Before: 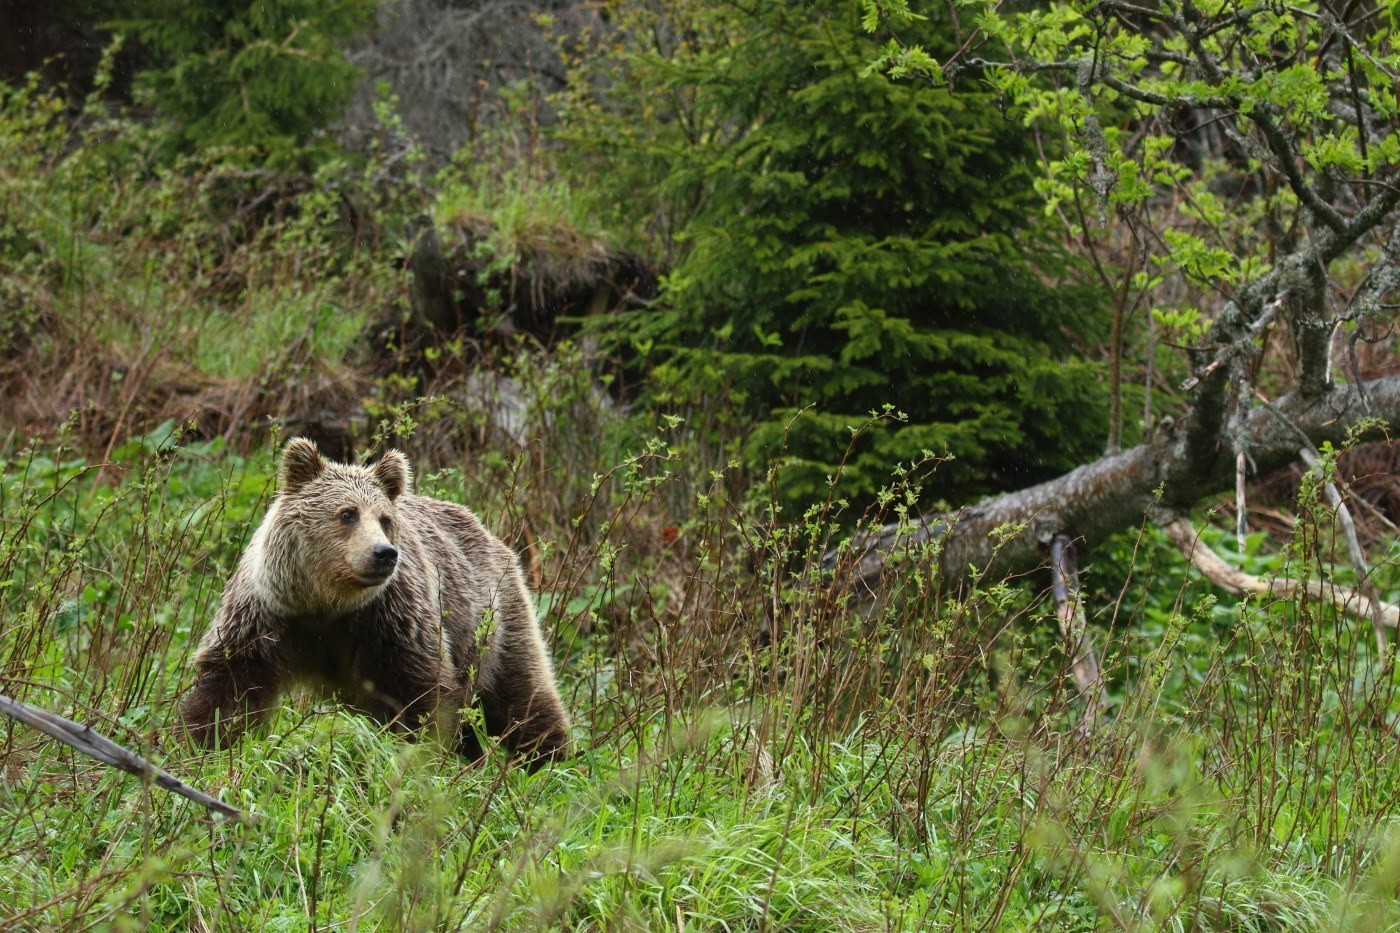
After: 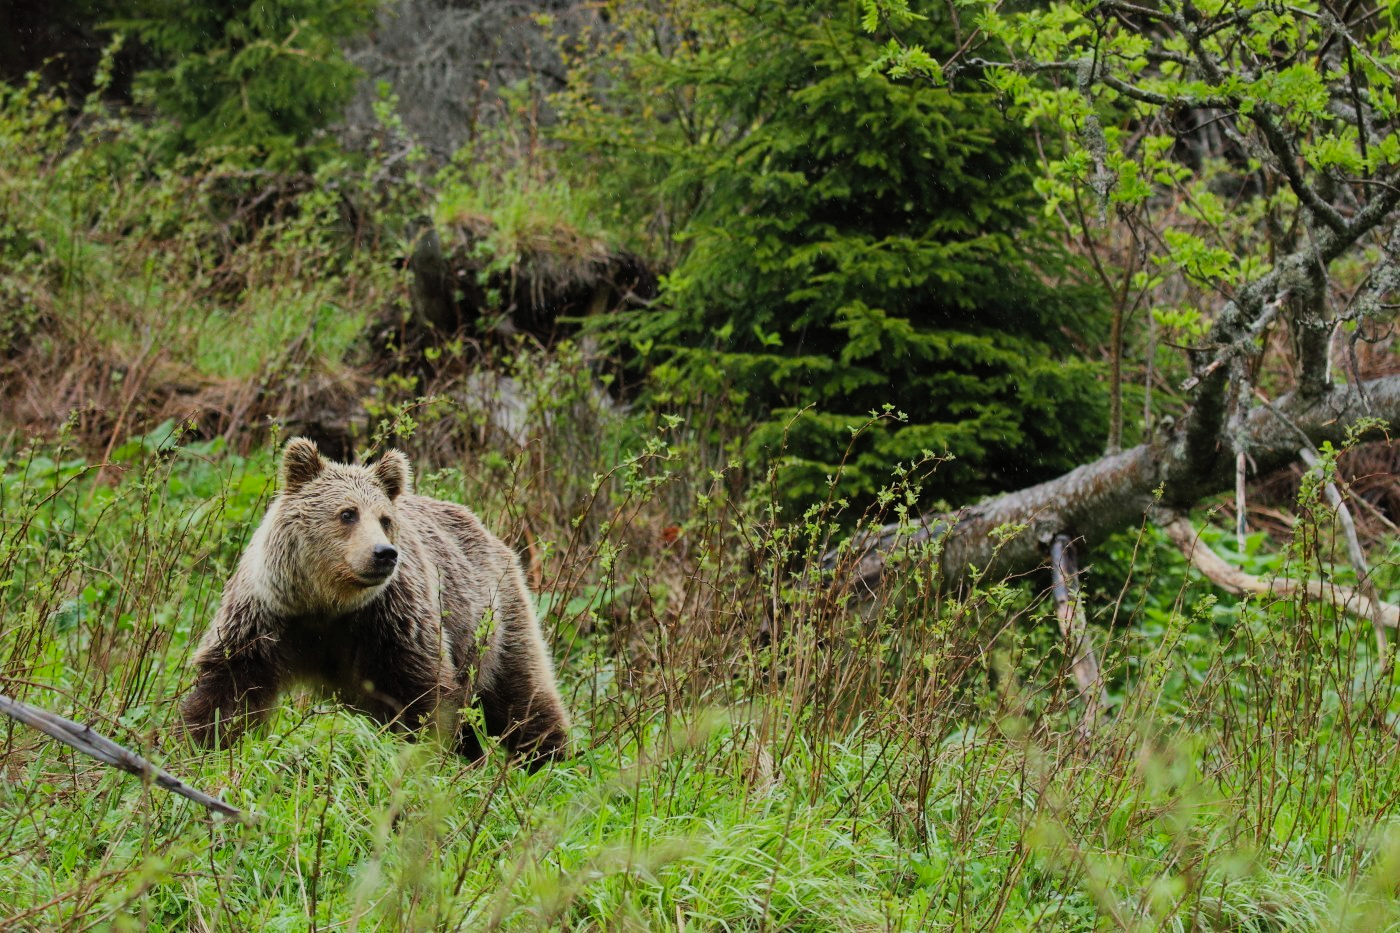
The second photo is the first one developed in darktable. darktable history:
contrast brightness saturation: contrast 0.071, brightness 0.071, saturation 0.176
filmic rgb: black relative exposure -6.94 EV, white relative exposure 5.6 EV, threshold 5.98 EV, hardness 2.86, contrast in shadows safe, enable highlight reconstruction true
